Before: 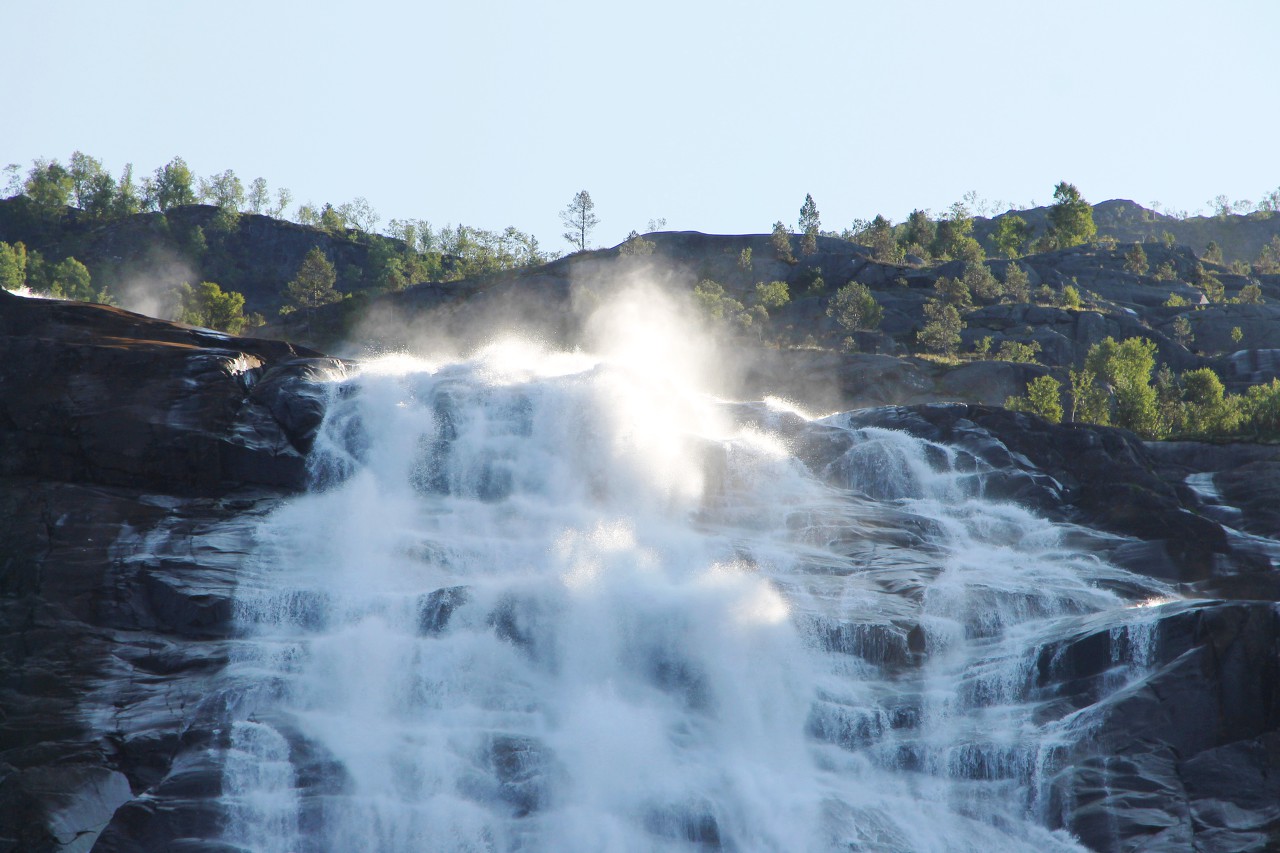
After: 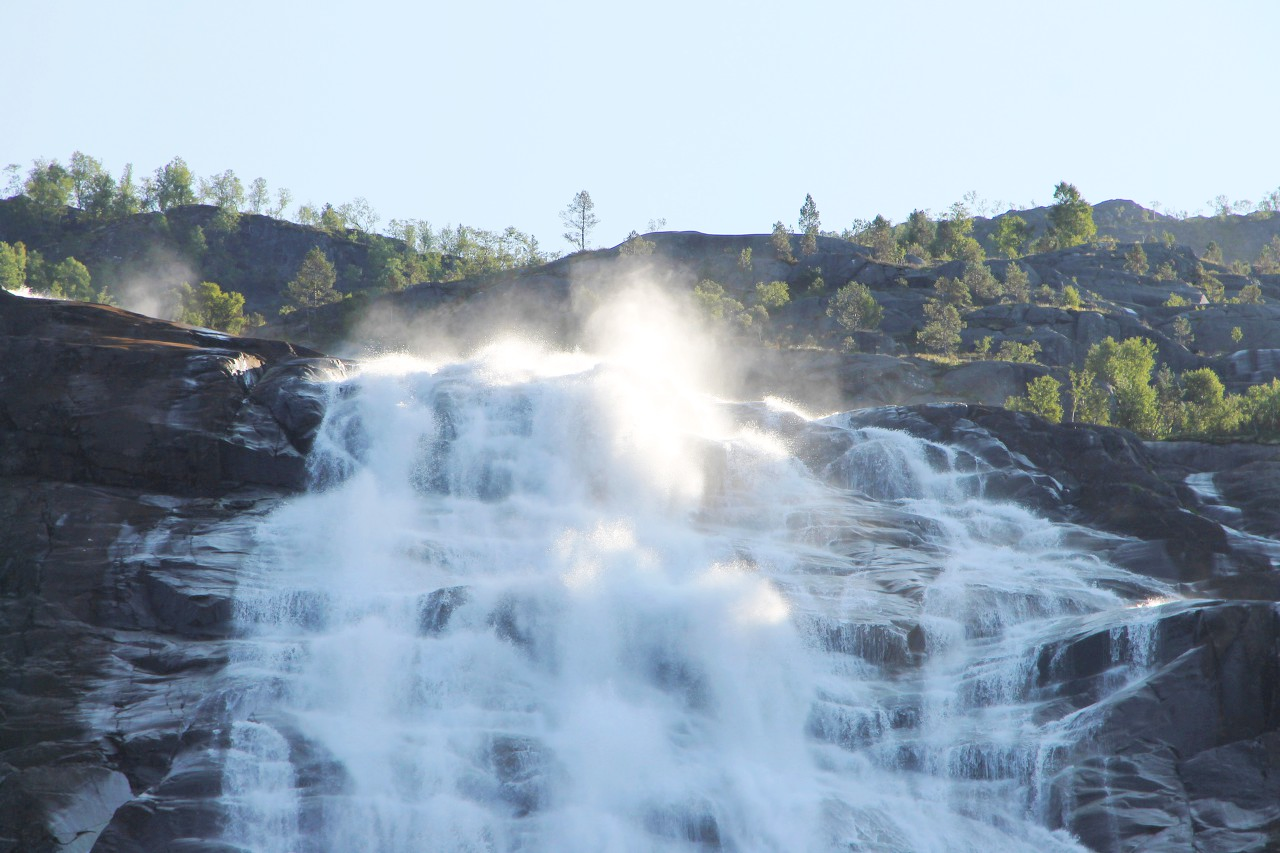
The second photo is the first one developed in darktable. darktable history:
contrast brightness saturation: brightness 0.14
